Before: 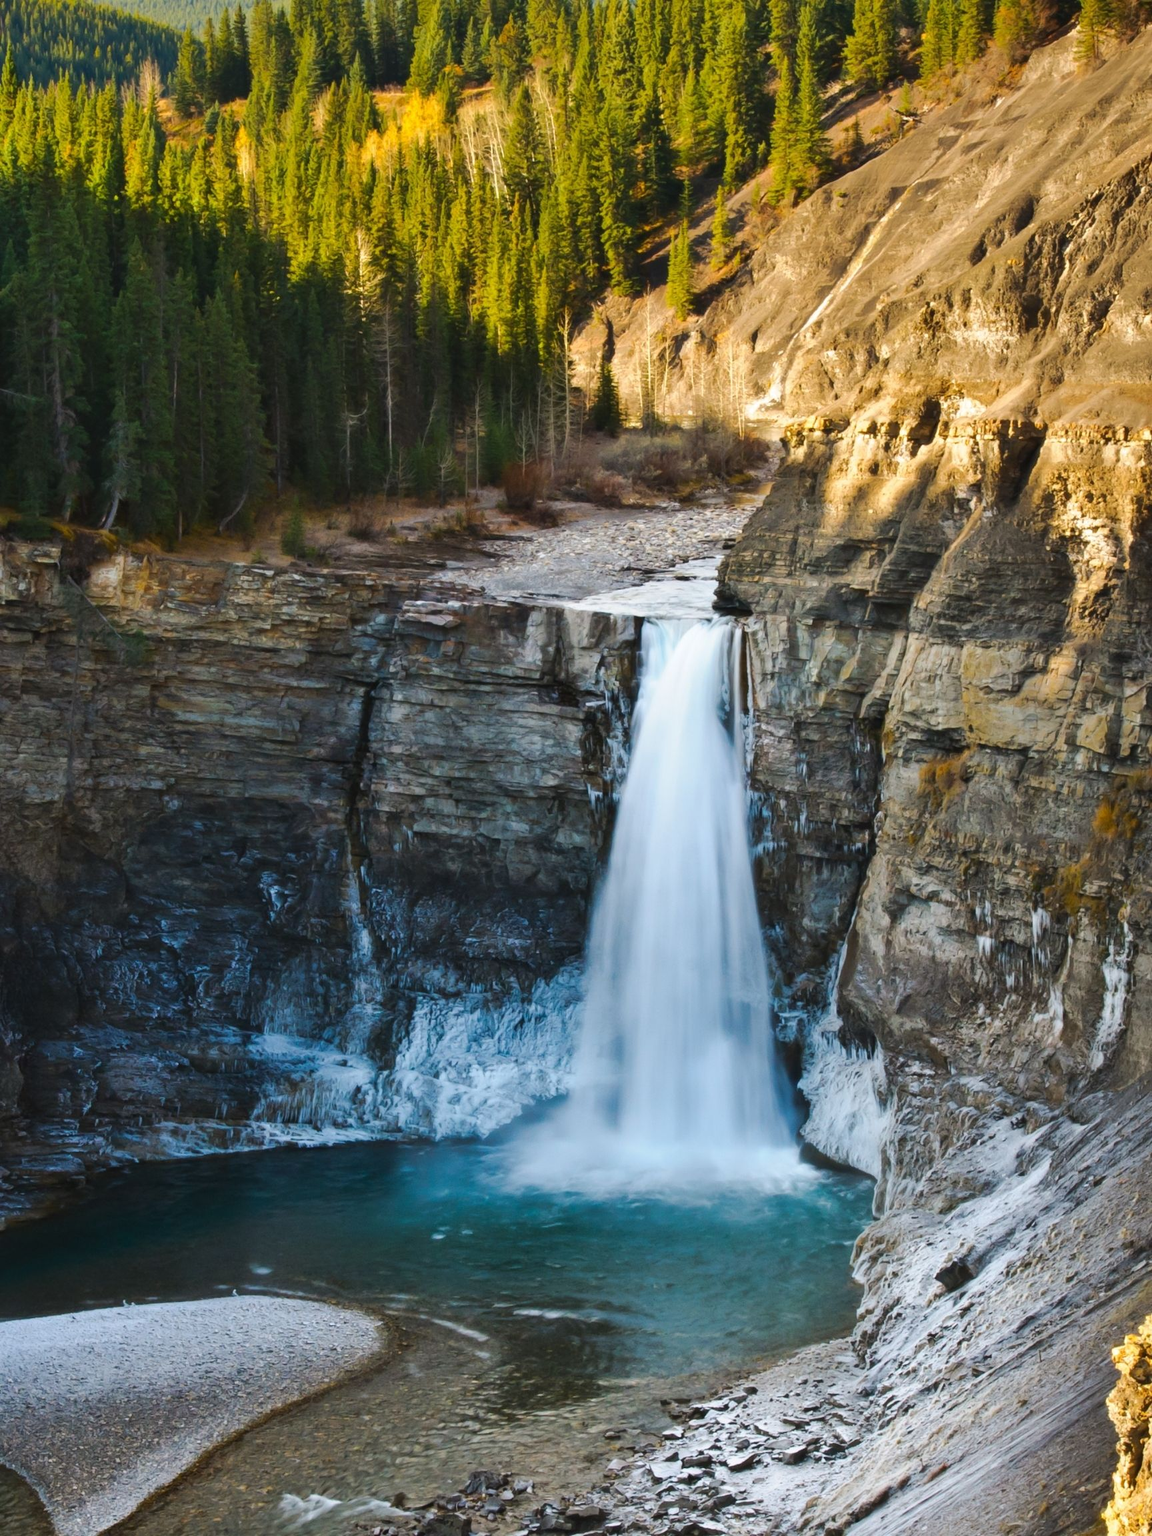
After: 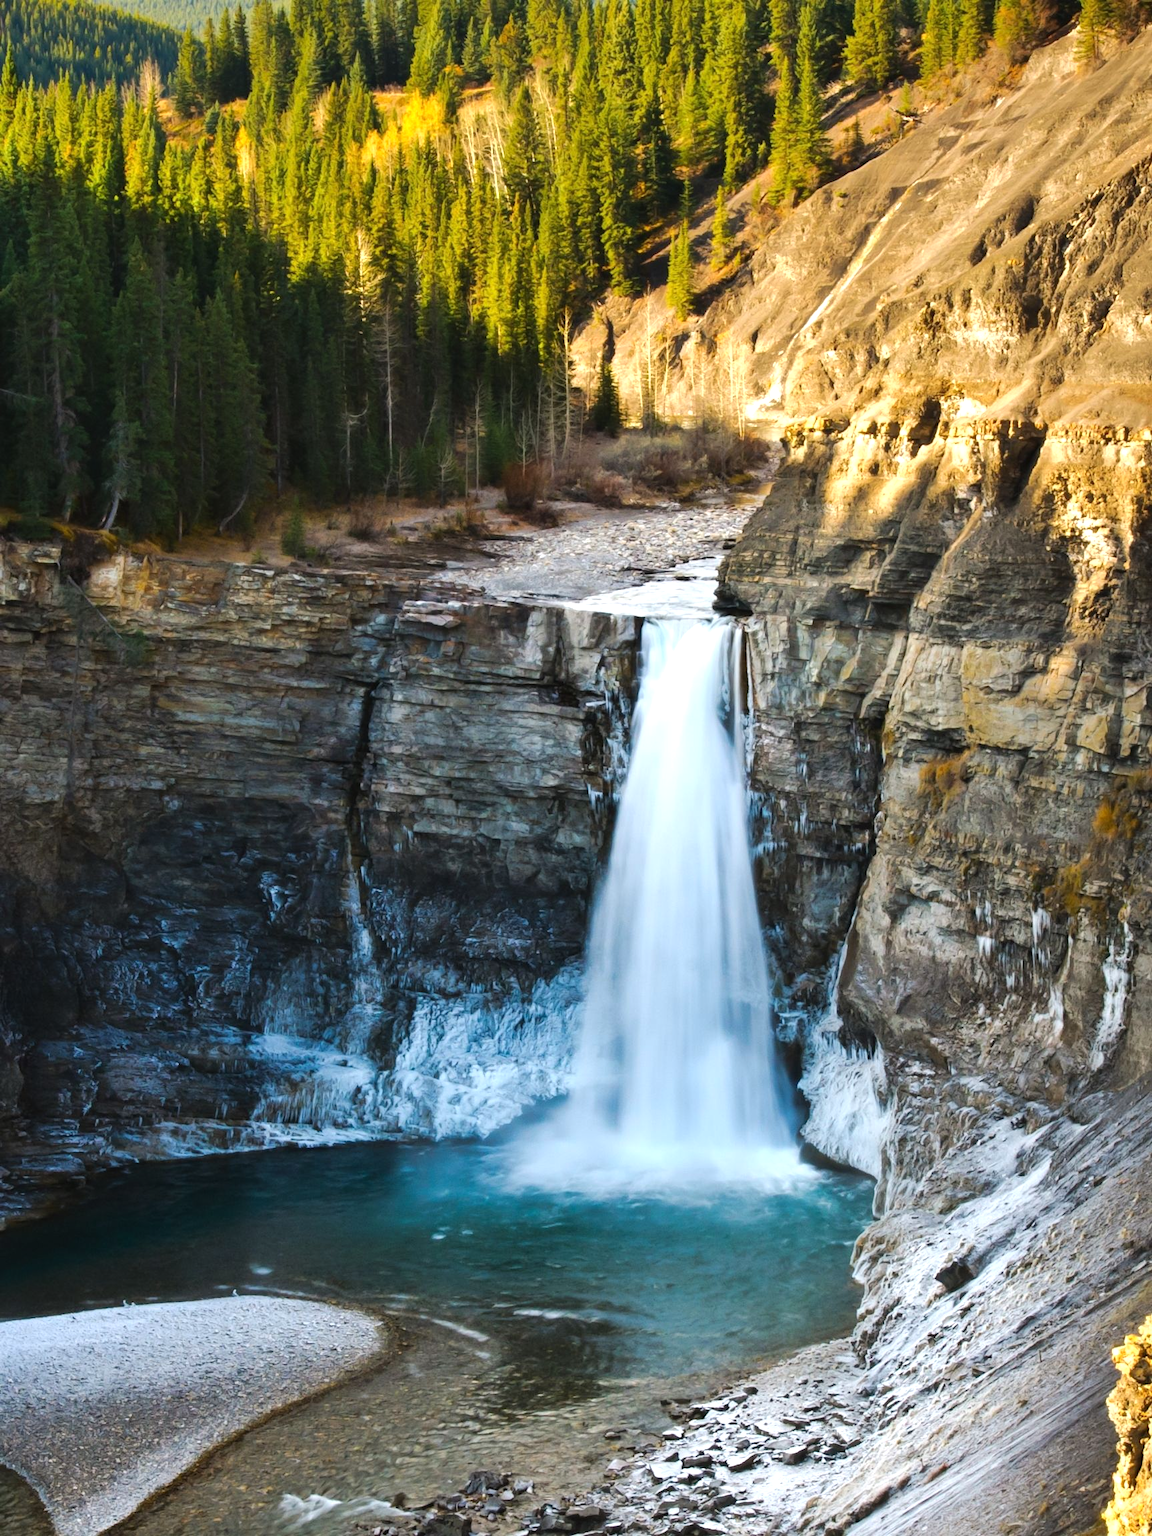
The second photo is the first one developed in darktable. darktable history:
tone equalizer: -8 EV -0.39 EV, -7 EV -0.355 EV, -6 EV -0.344 EV, -5 EV -0.251 EV, -3 EV 0.228 EV, -2 EV 0.346 EV, -1 EV 0.407 EV, +0 EV 0.432 EV
